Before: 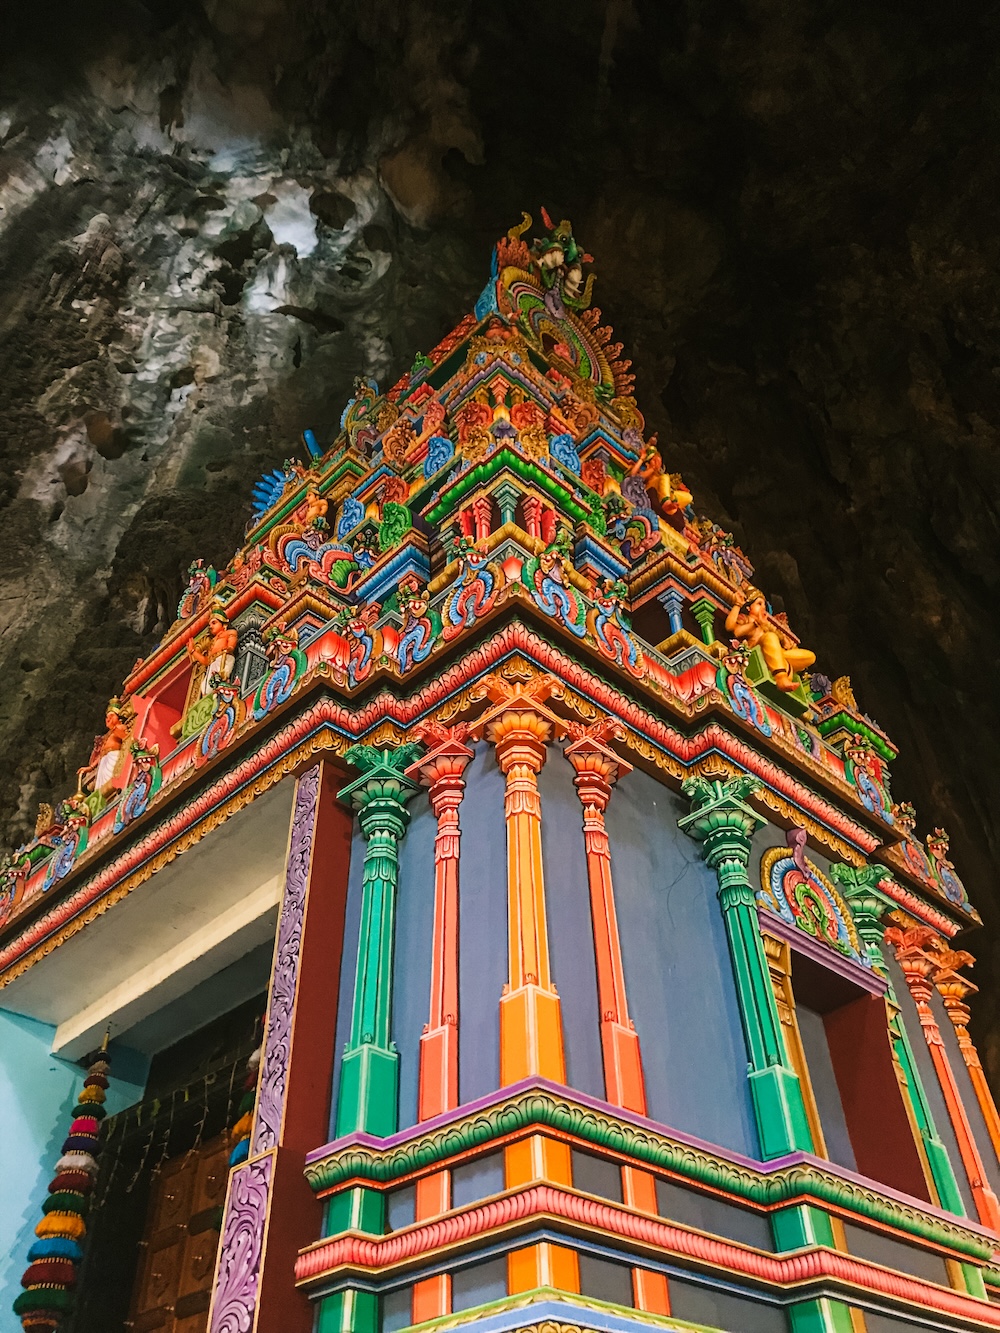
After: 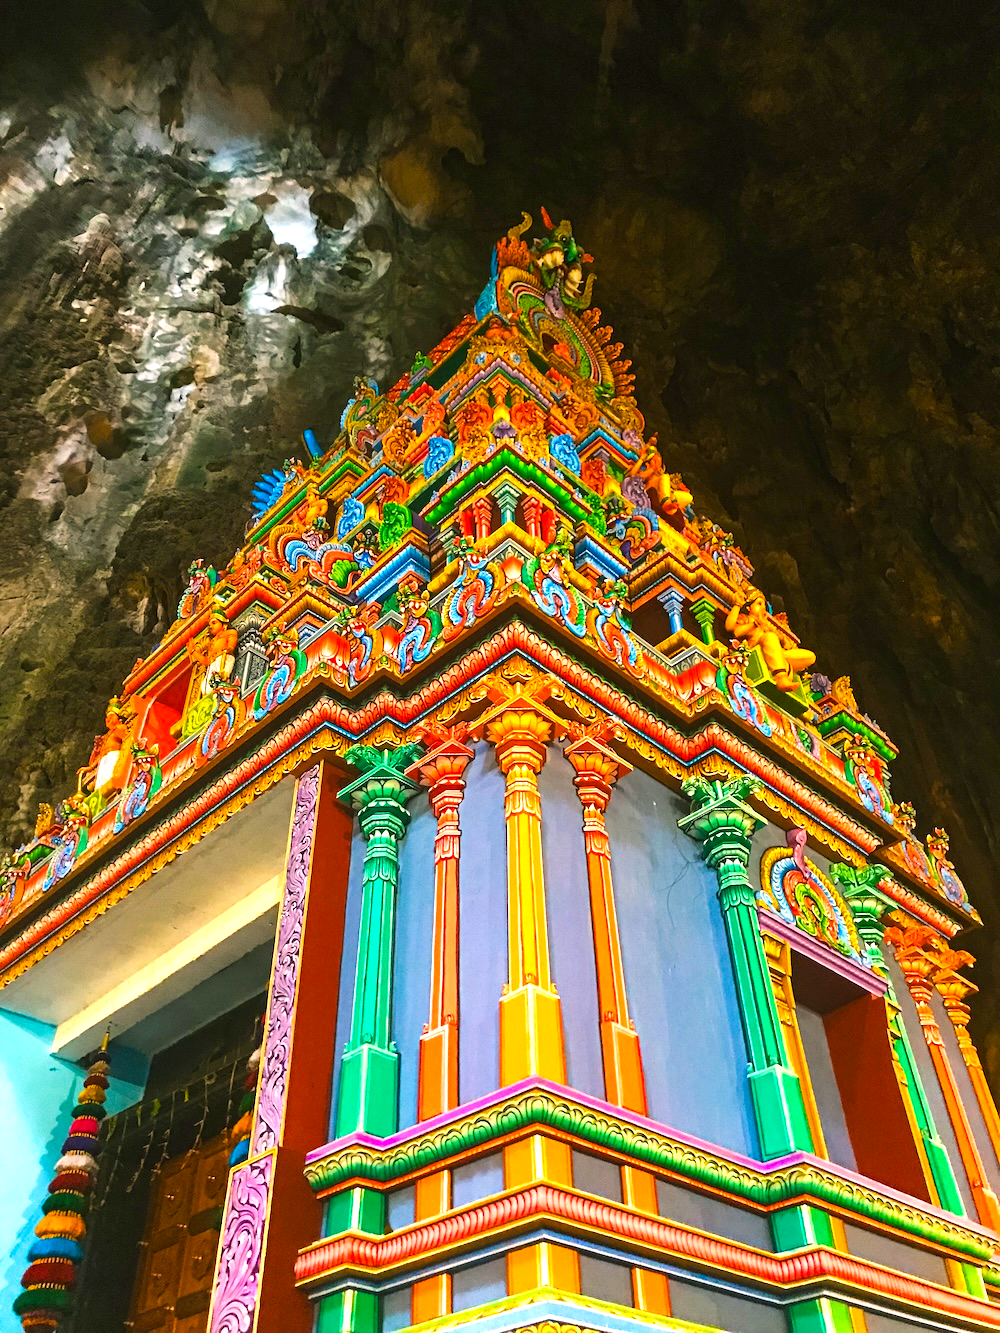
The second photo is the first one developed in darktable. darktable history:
color balance rgb: linear chroma grading › global chroma 15%, perceptual saturation grading › global saturation 30%
exposure: exposure 1 EV, compensate highlight preservation false
